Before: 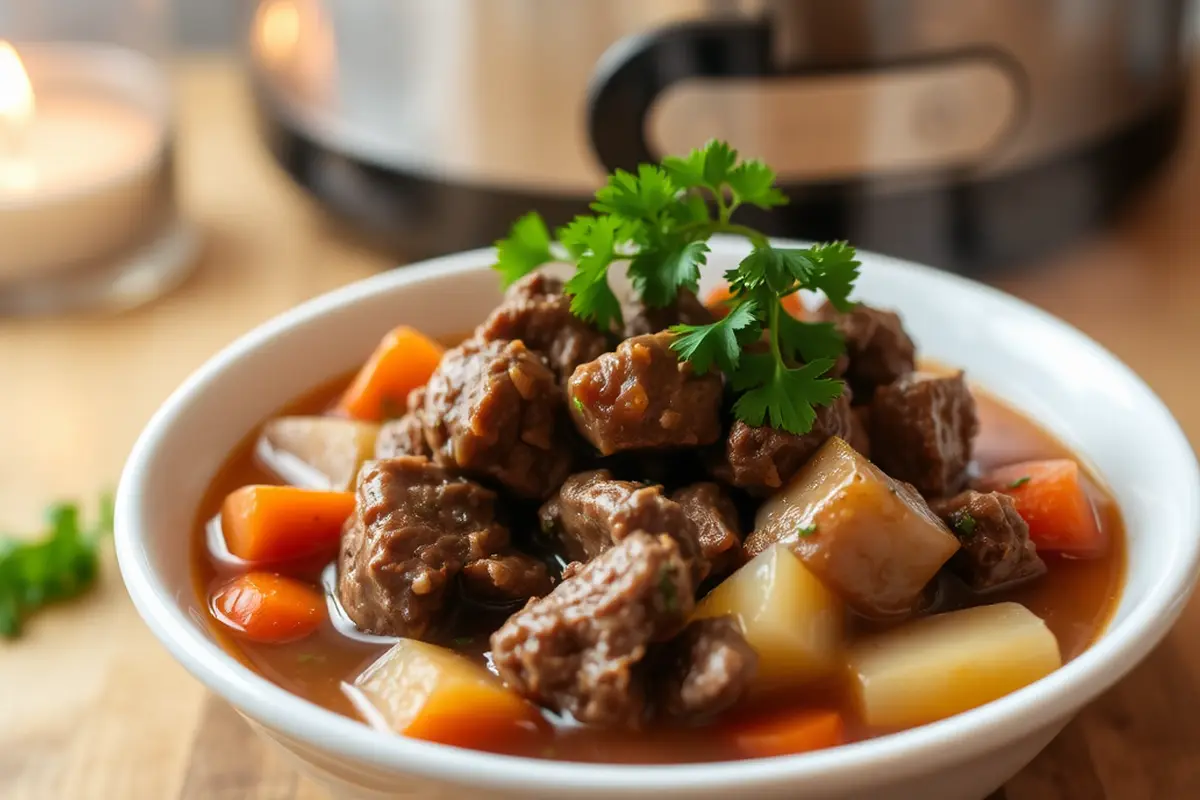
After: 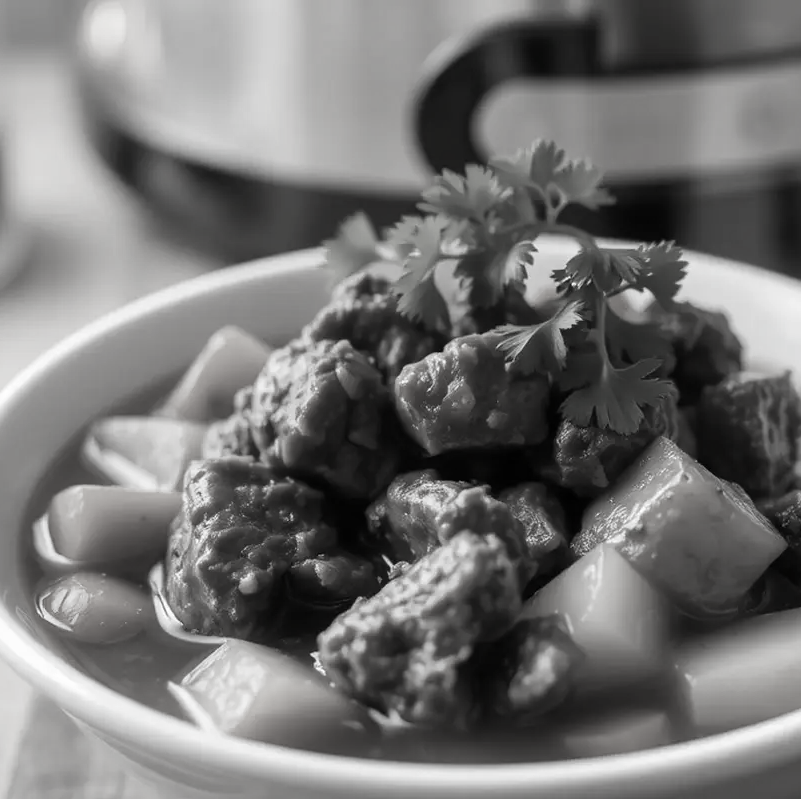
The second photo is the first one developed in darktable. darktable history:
crop and rotate: left 14.449%, right 18.724%
contrast brightness saturation: saturation -0.981
